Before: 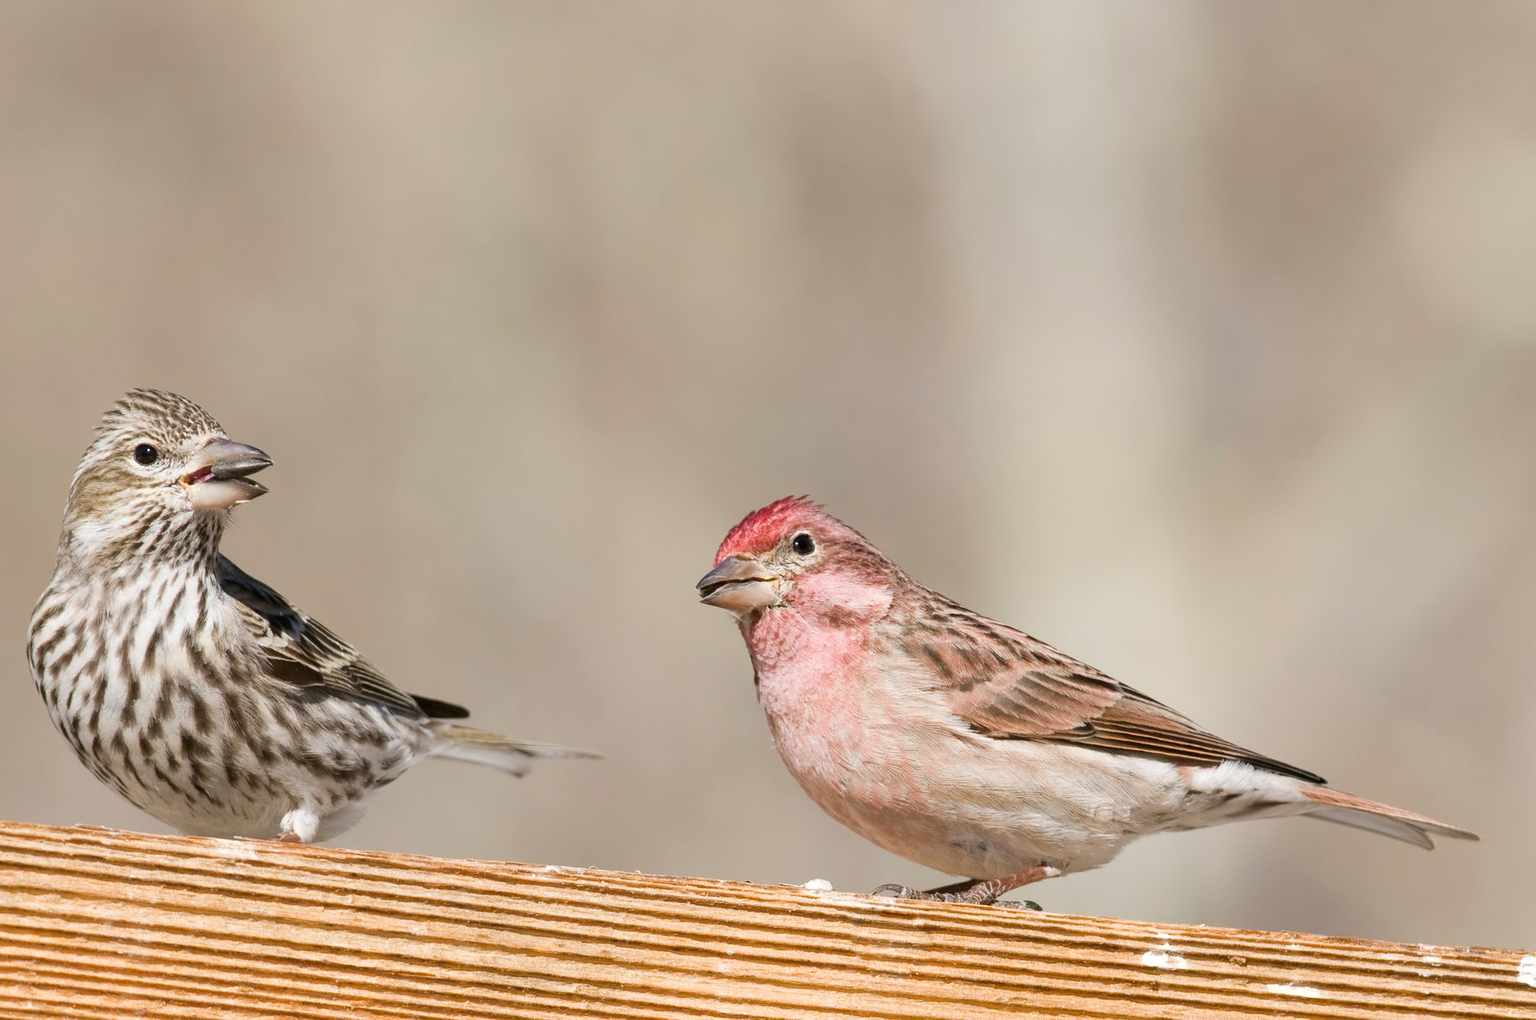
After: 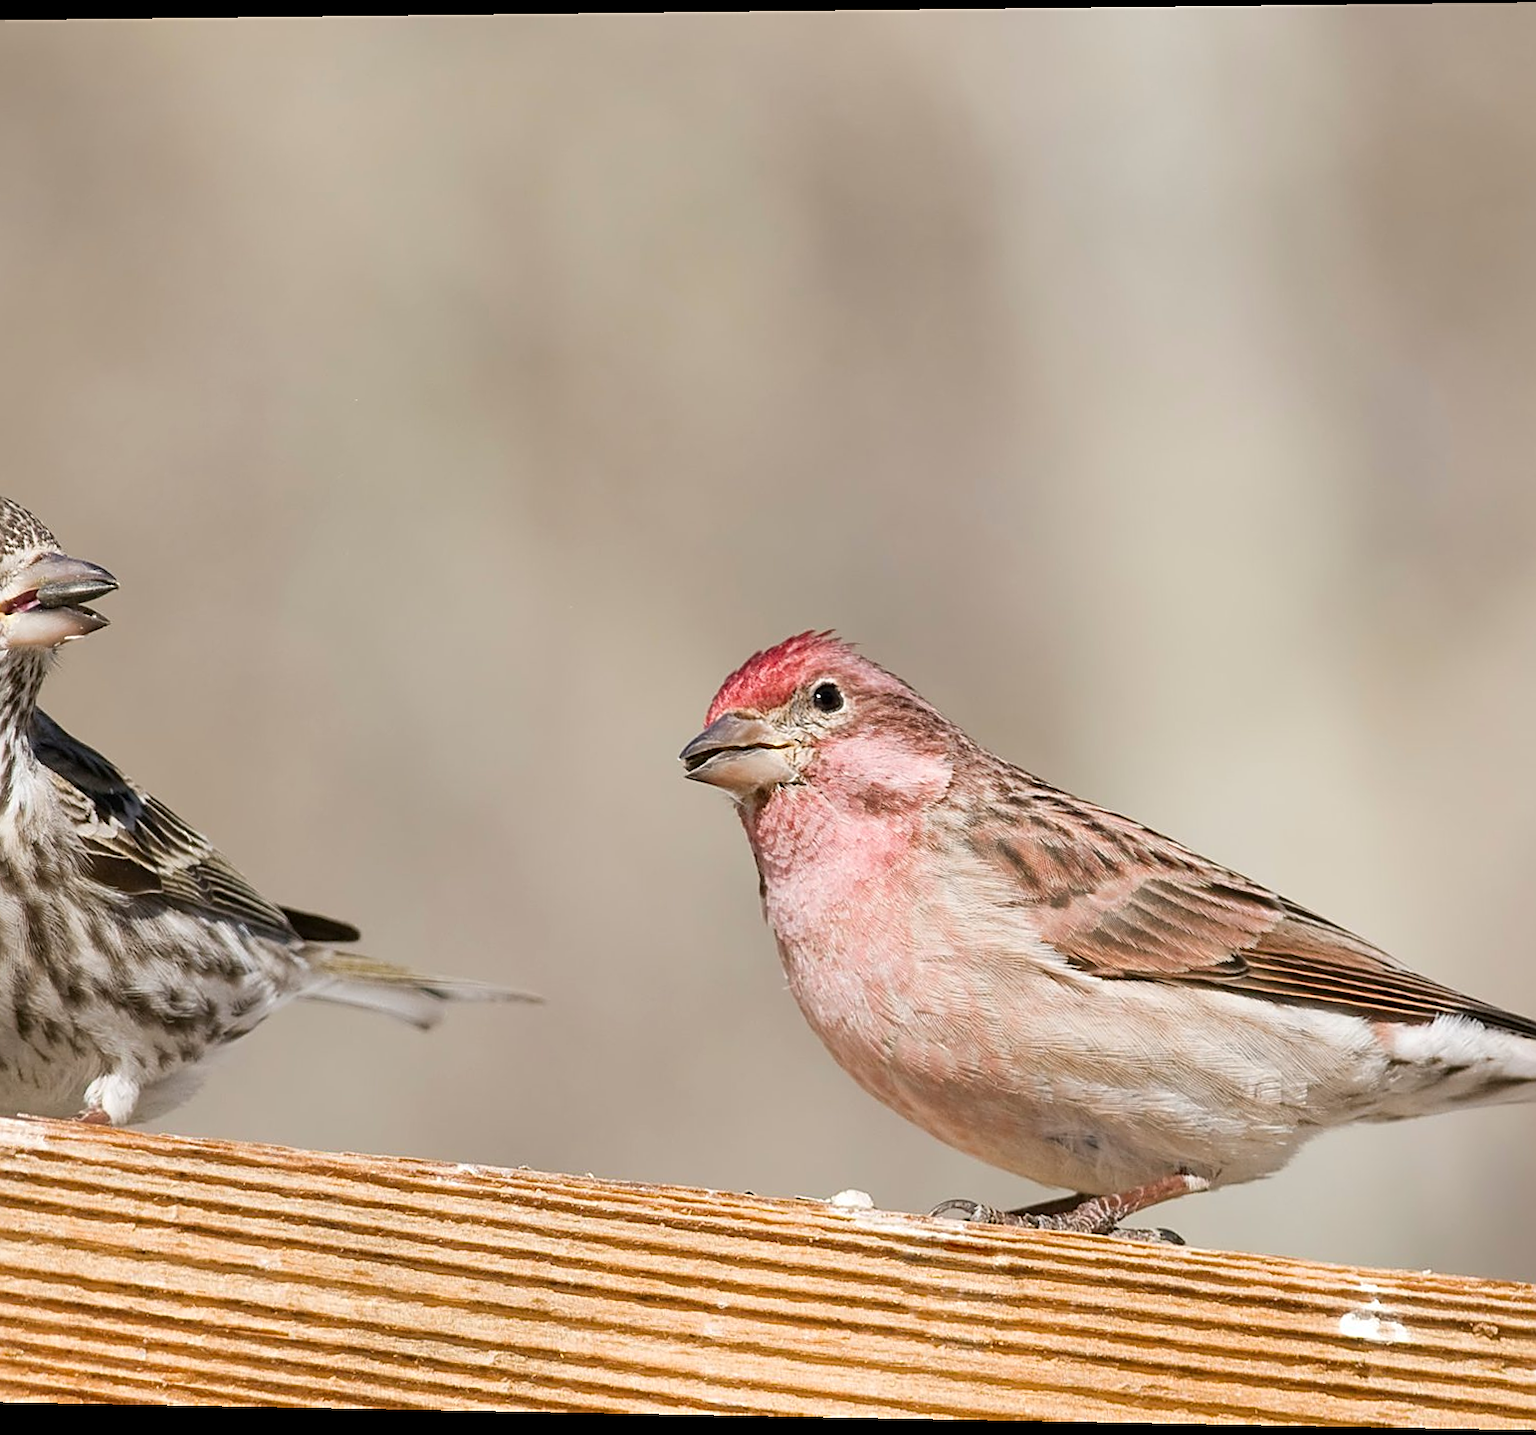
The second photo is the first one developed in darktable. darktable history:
white balance: emerald 1
crop and rotate: left 15.055%, right 18.278%
sharpen: on, module defaults
rotate and perspective: rotation 0.128°, lens shift (vertical) -0.181, lens shift (horizontal) -0.044, shear 0.001, automatic cropping off
